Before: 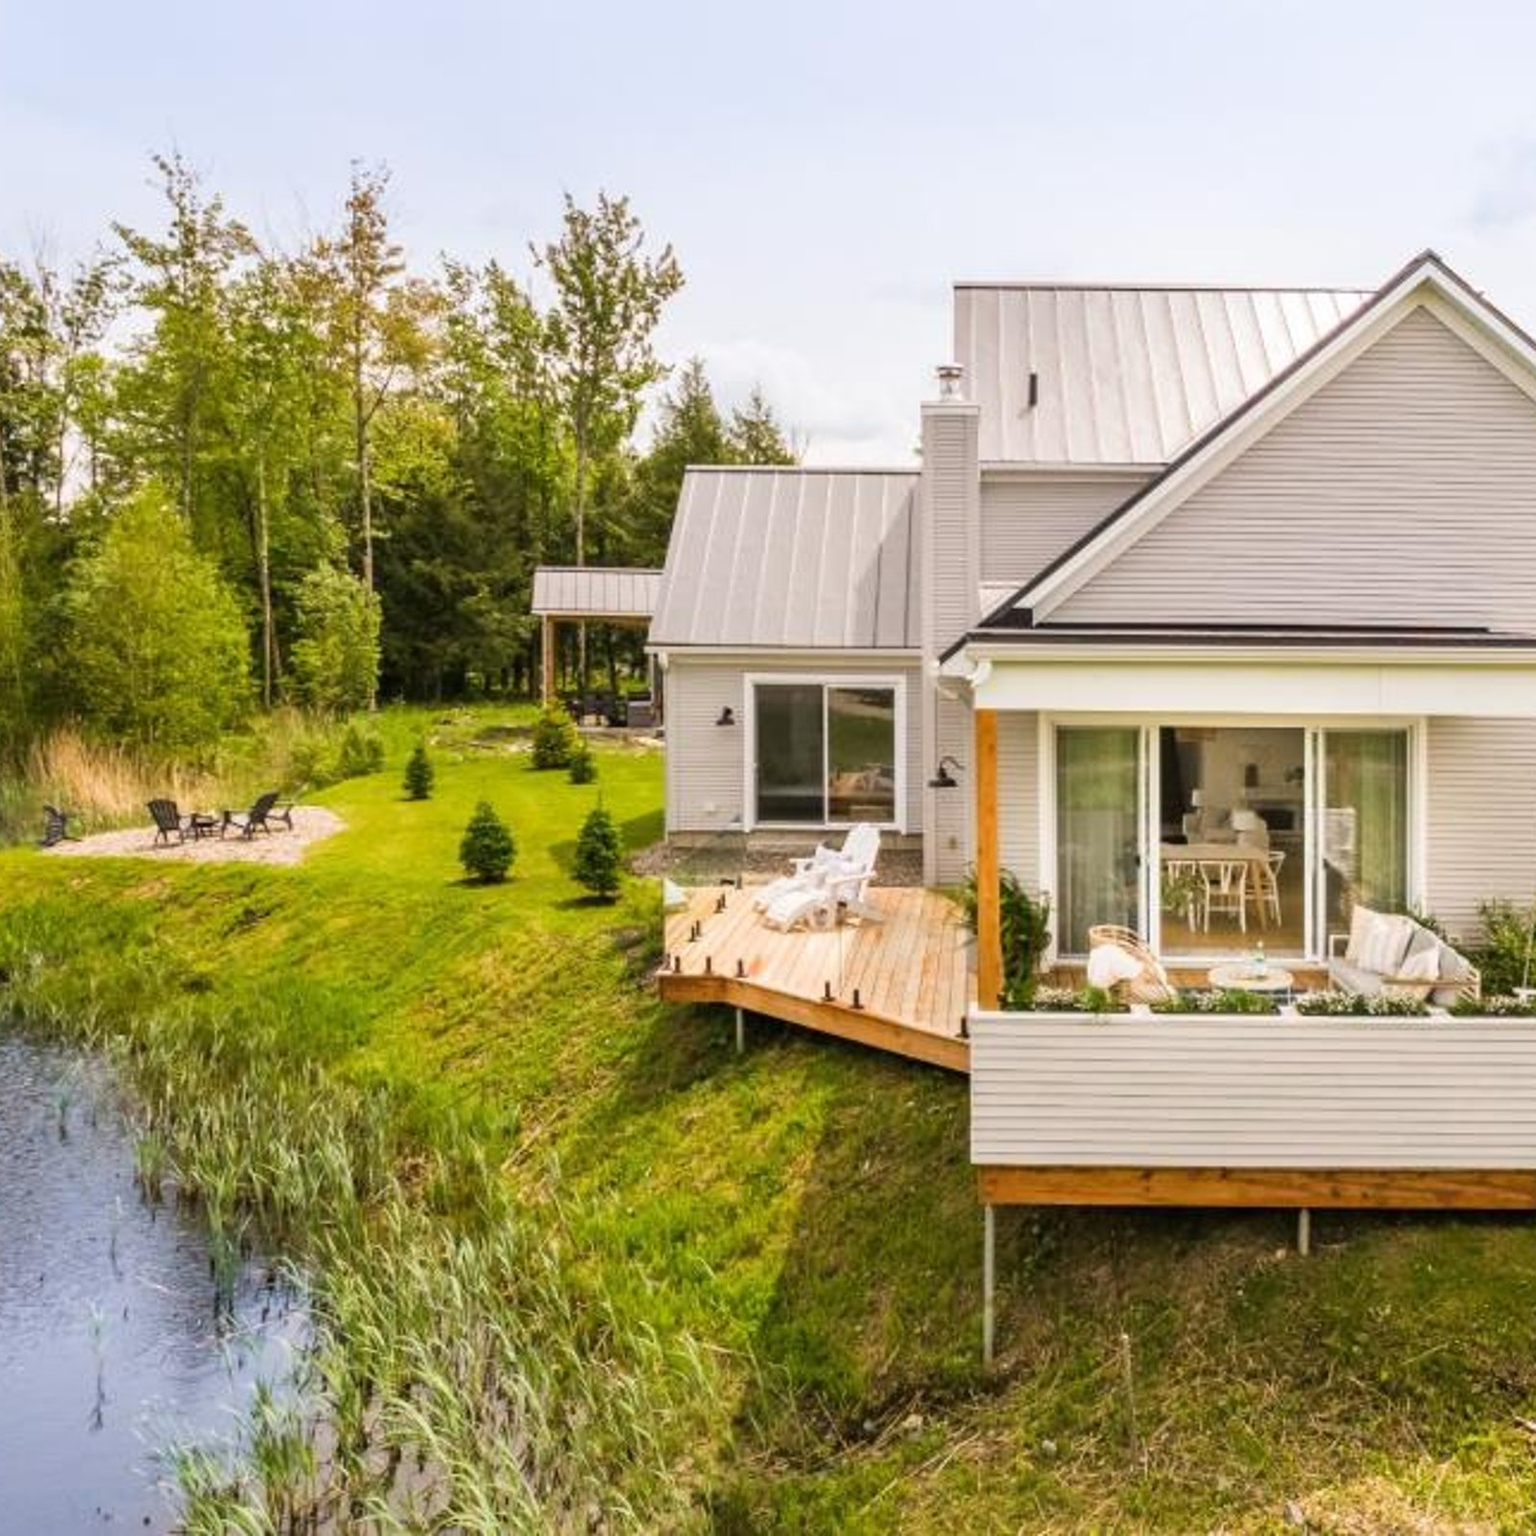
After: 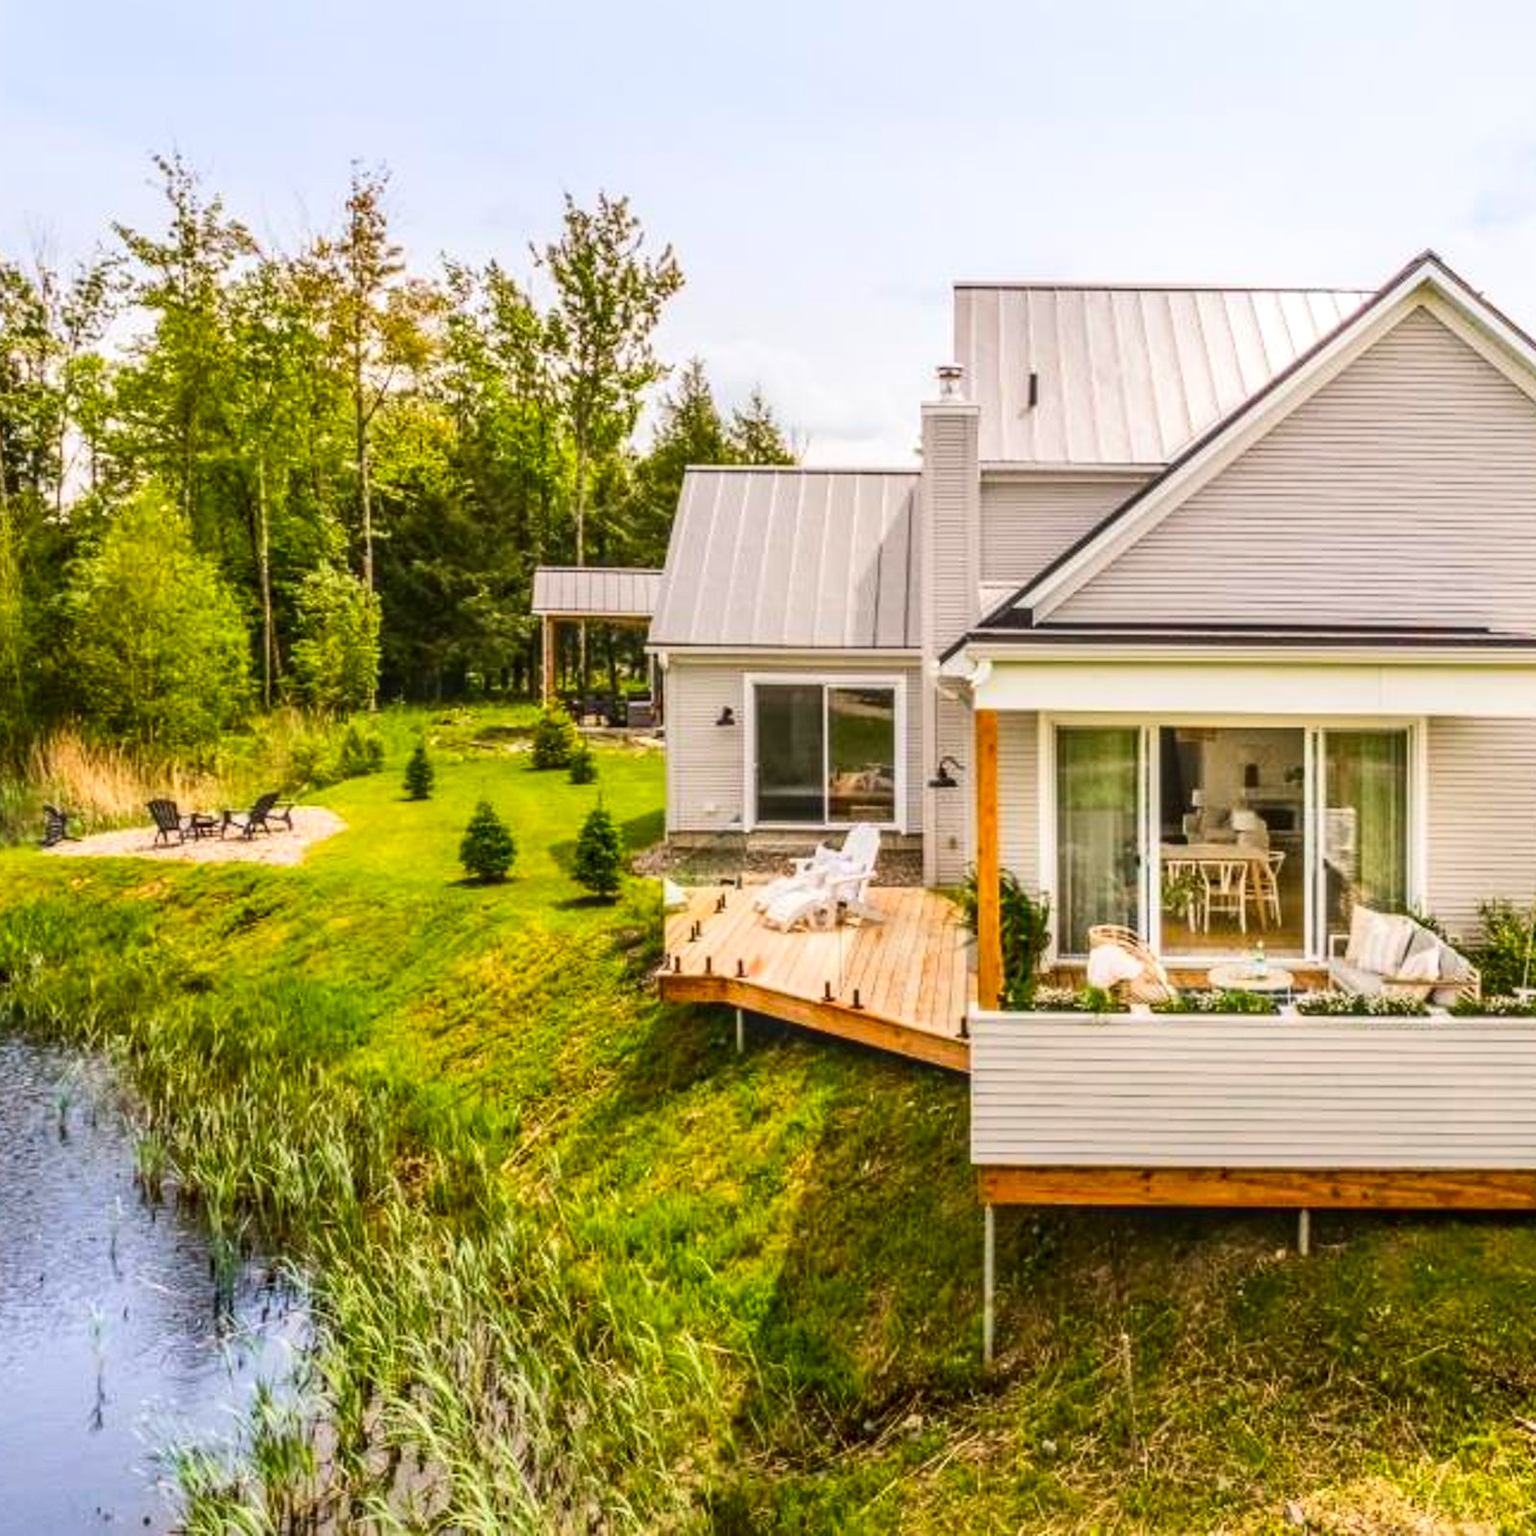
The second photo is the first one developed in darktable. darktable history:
local contrast: highlights 0%, shadows 0%, detail 133%
contrast brightness saturation: contrast 0.18, saturation 0.3
